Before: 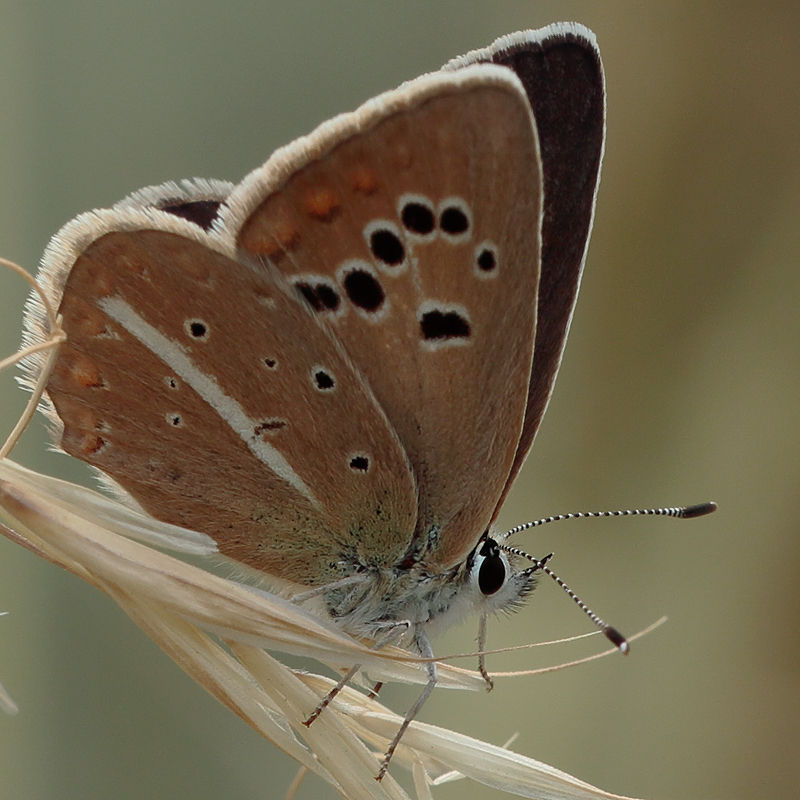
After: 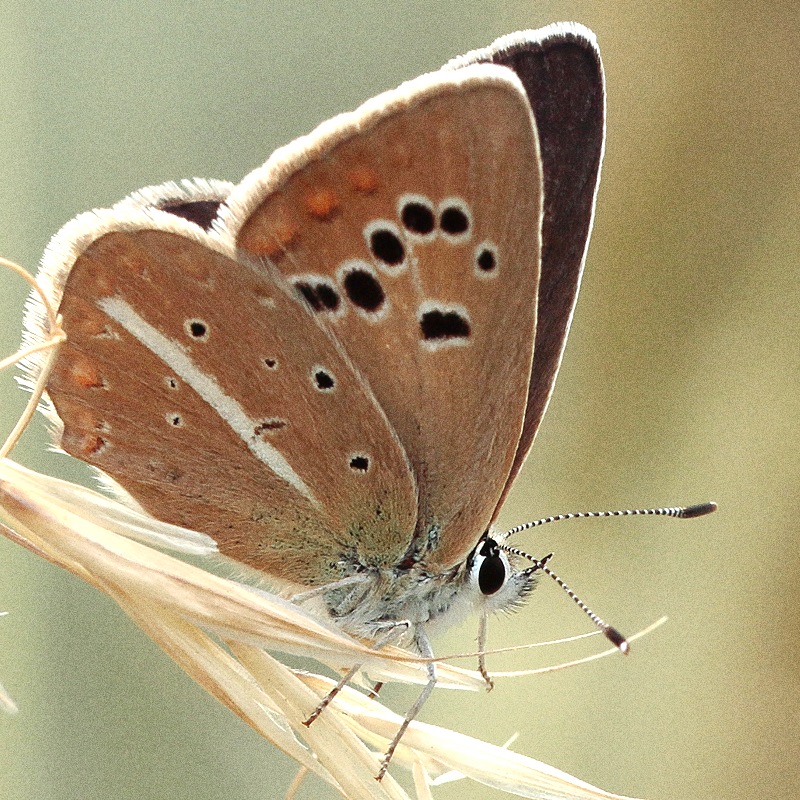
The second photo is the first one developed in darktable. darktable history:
tone equalizer: on, module defaults
exposure: black level correction 0, exposure 1.35 EV, compensate exposure bias true, compensate highlight preservation false
grain: coarseness 0.09 ISO, strength 40%
